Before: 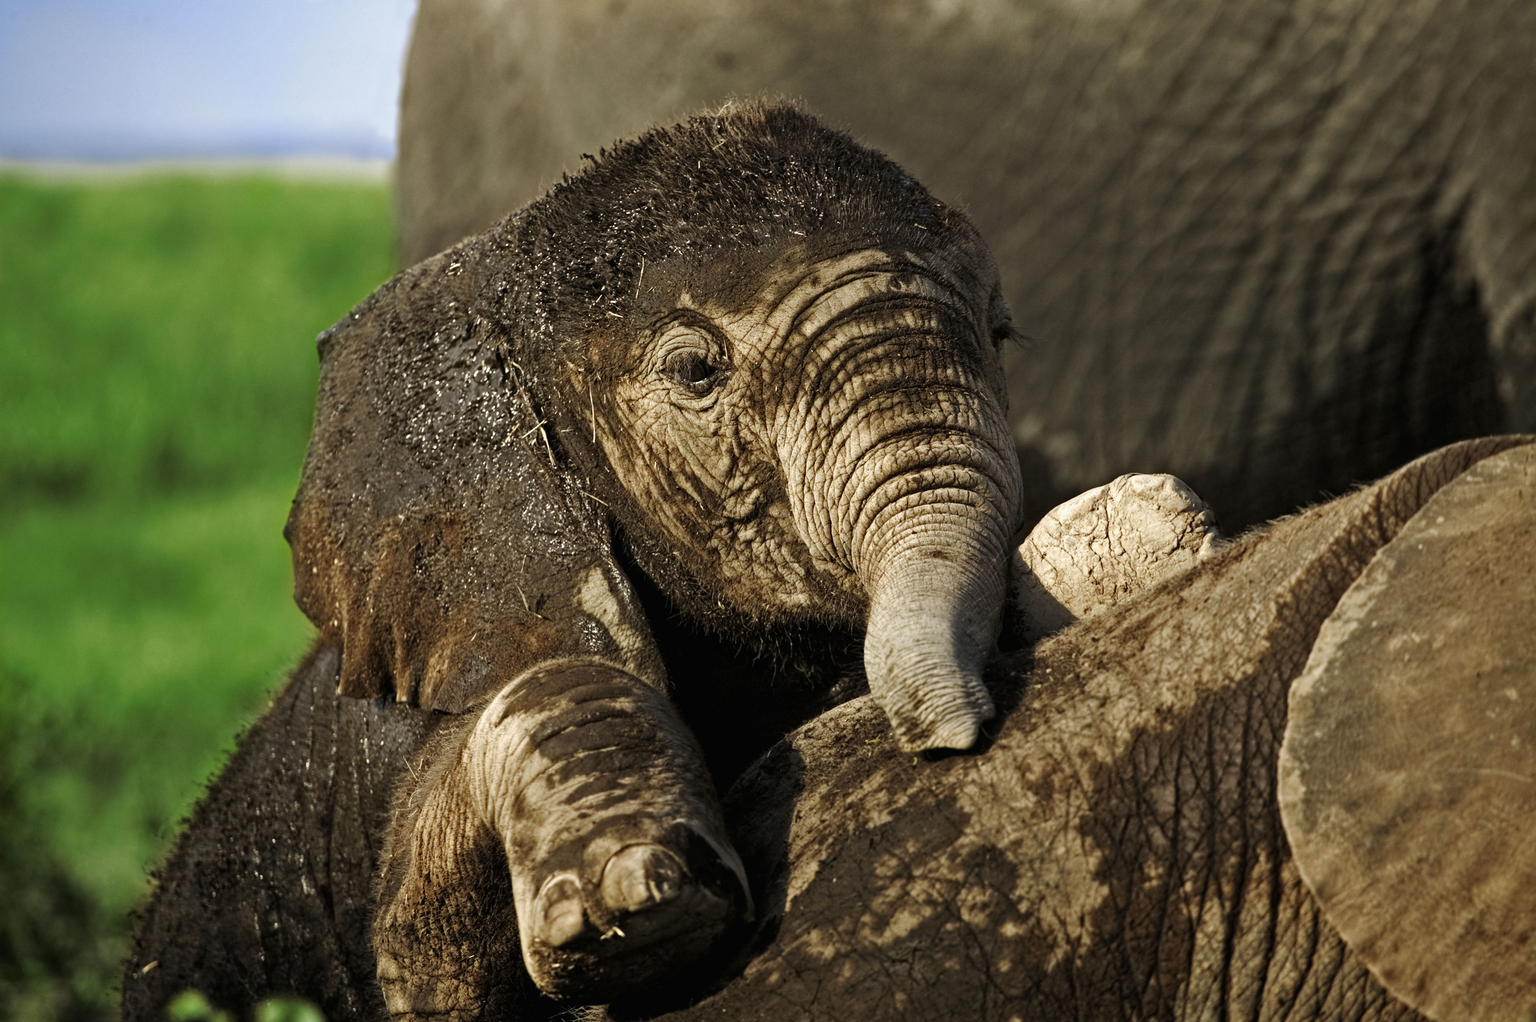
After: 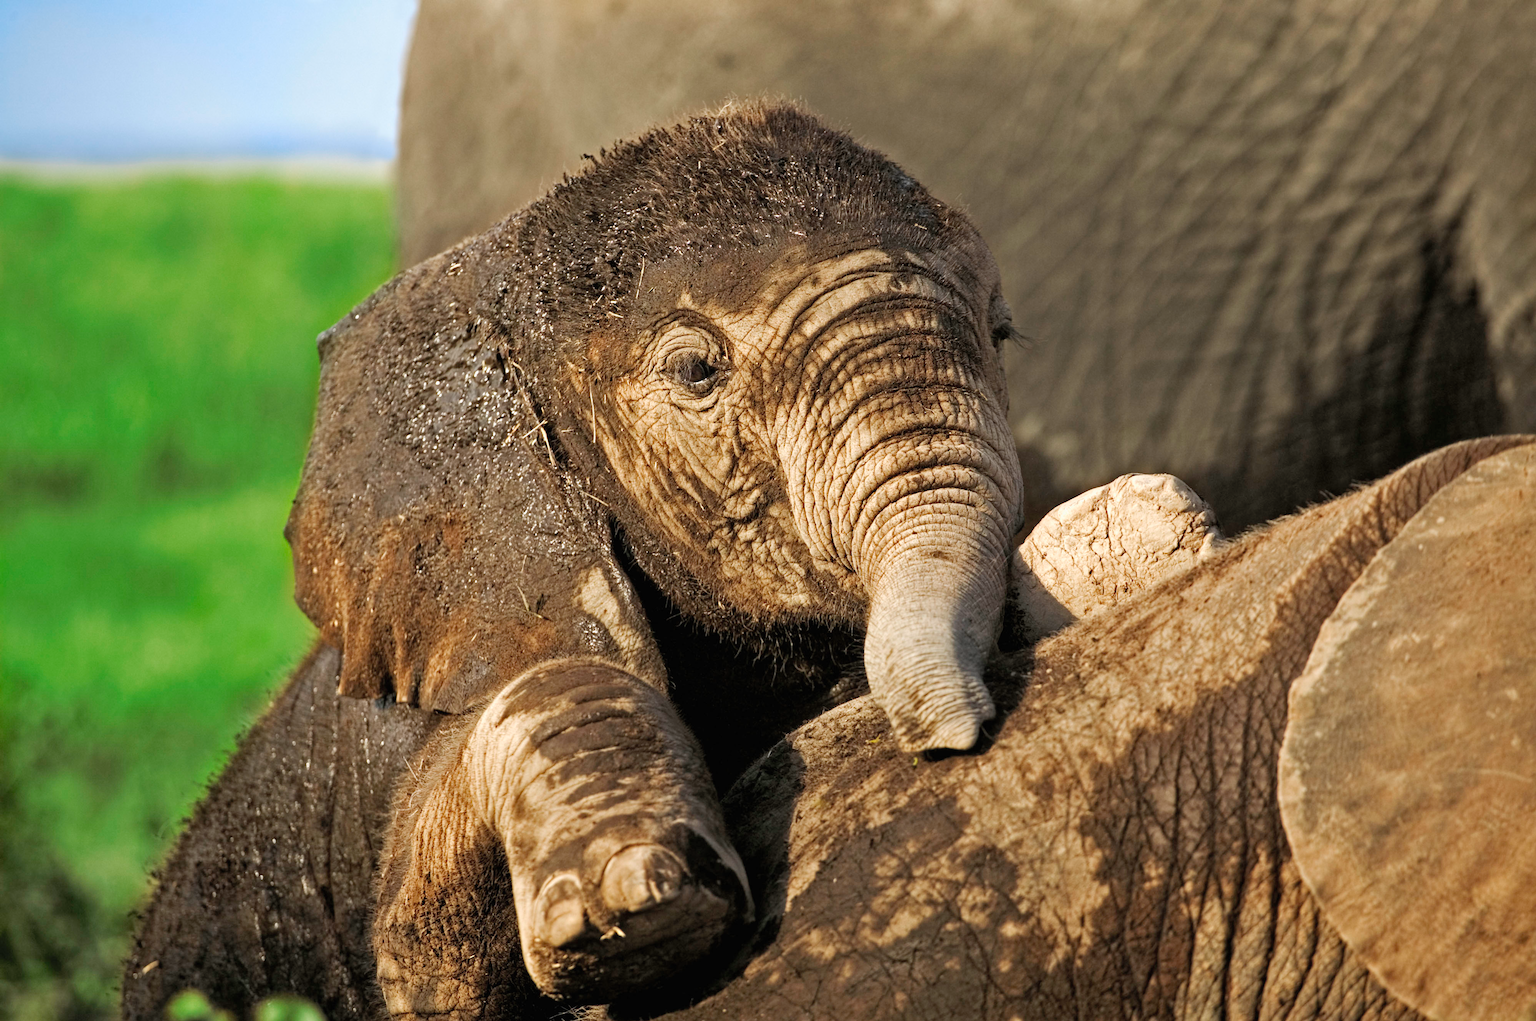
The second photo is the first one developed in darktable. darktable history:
crop: bottom 0.071%
contrast brightness saturation: brightness 0.09, saturation 0.19
